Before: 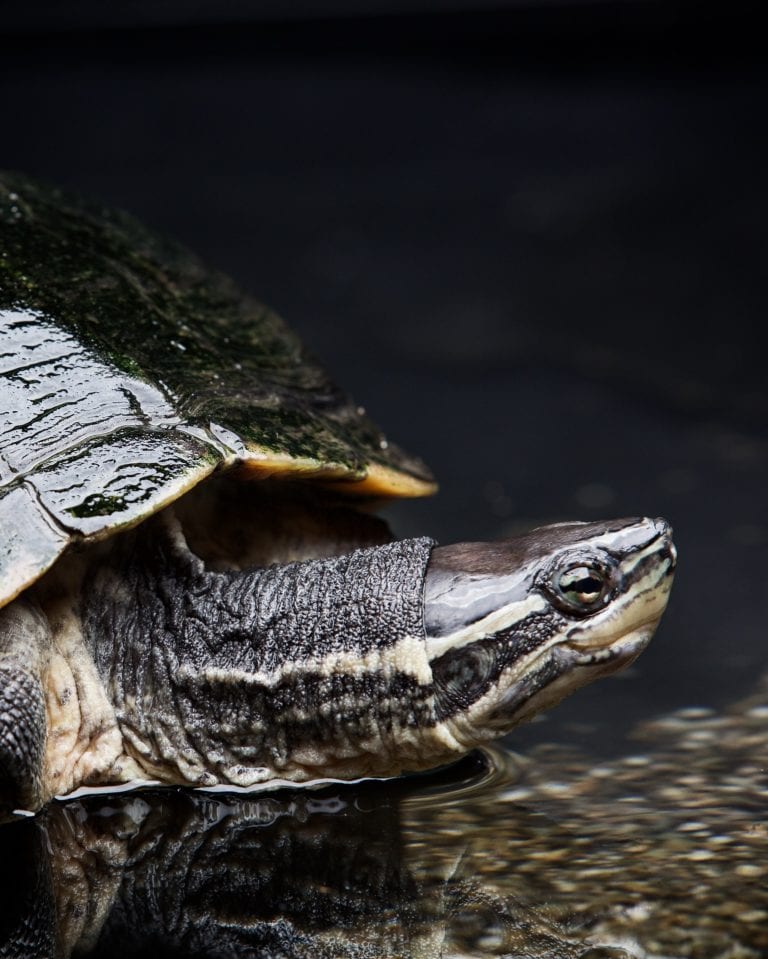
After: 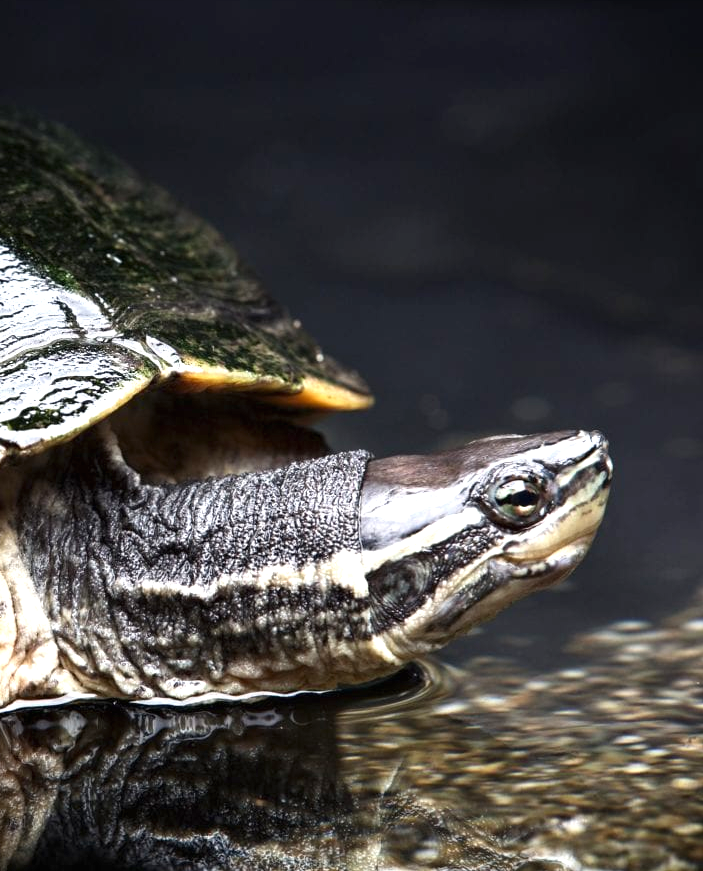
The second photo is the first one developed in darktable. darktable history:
crop and rotate: left 8.367%, top 9.175%
exposure: black level correction 0, exposure 0.9 EV, compensate highlight preservation false
